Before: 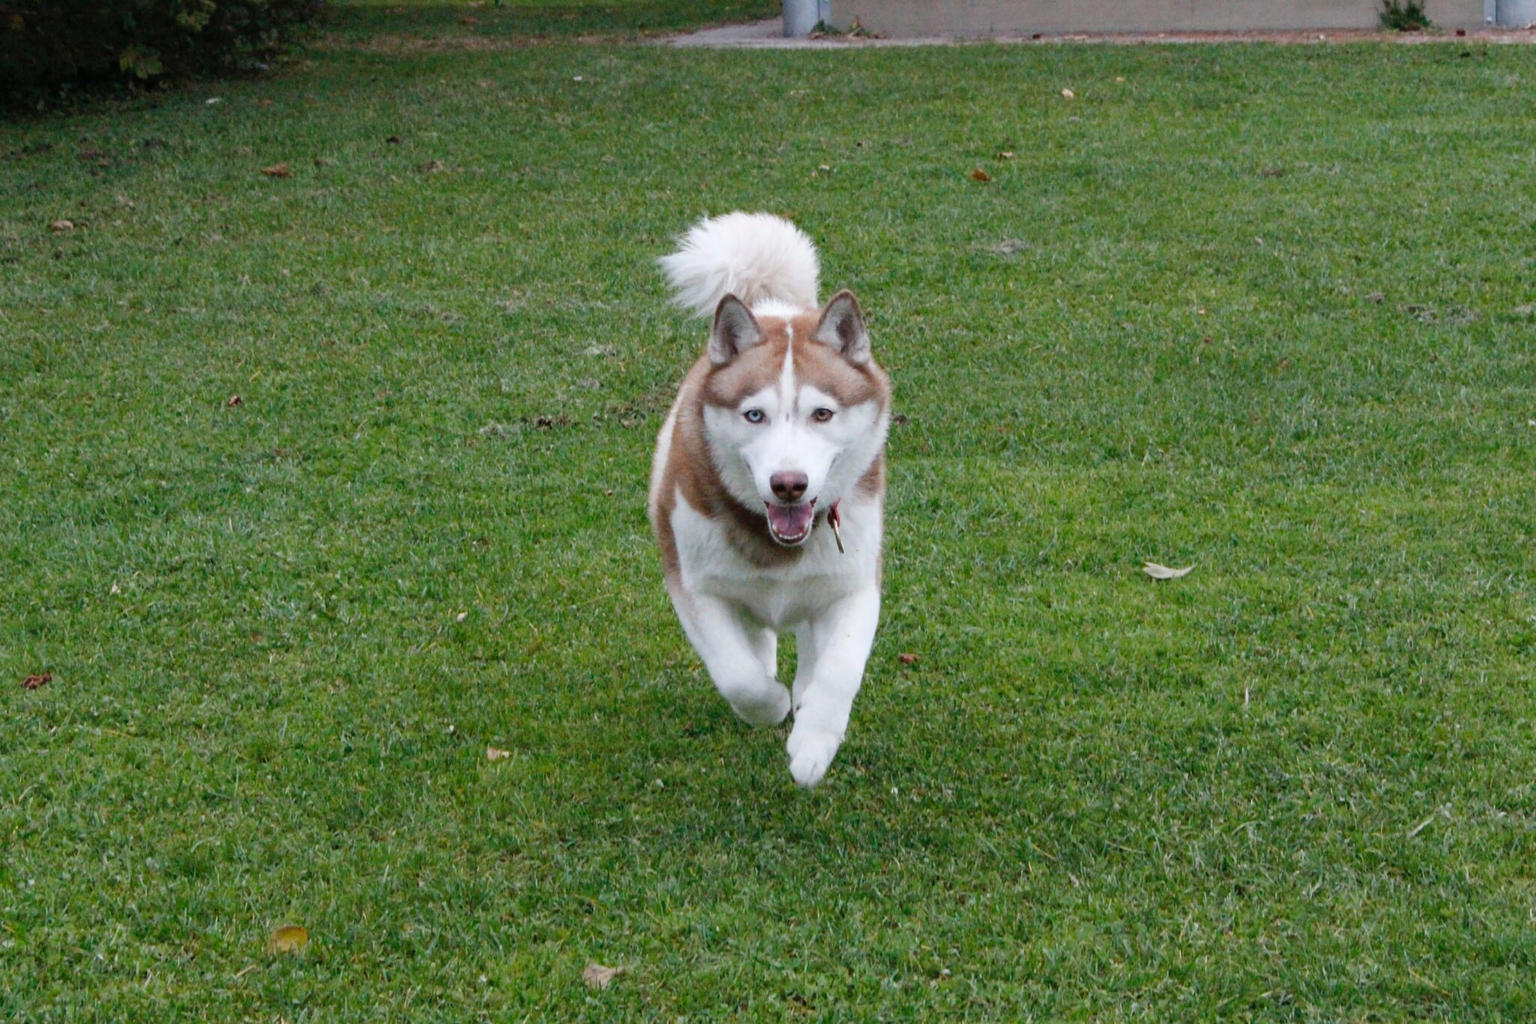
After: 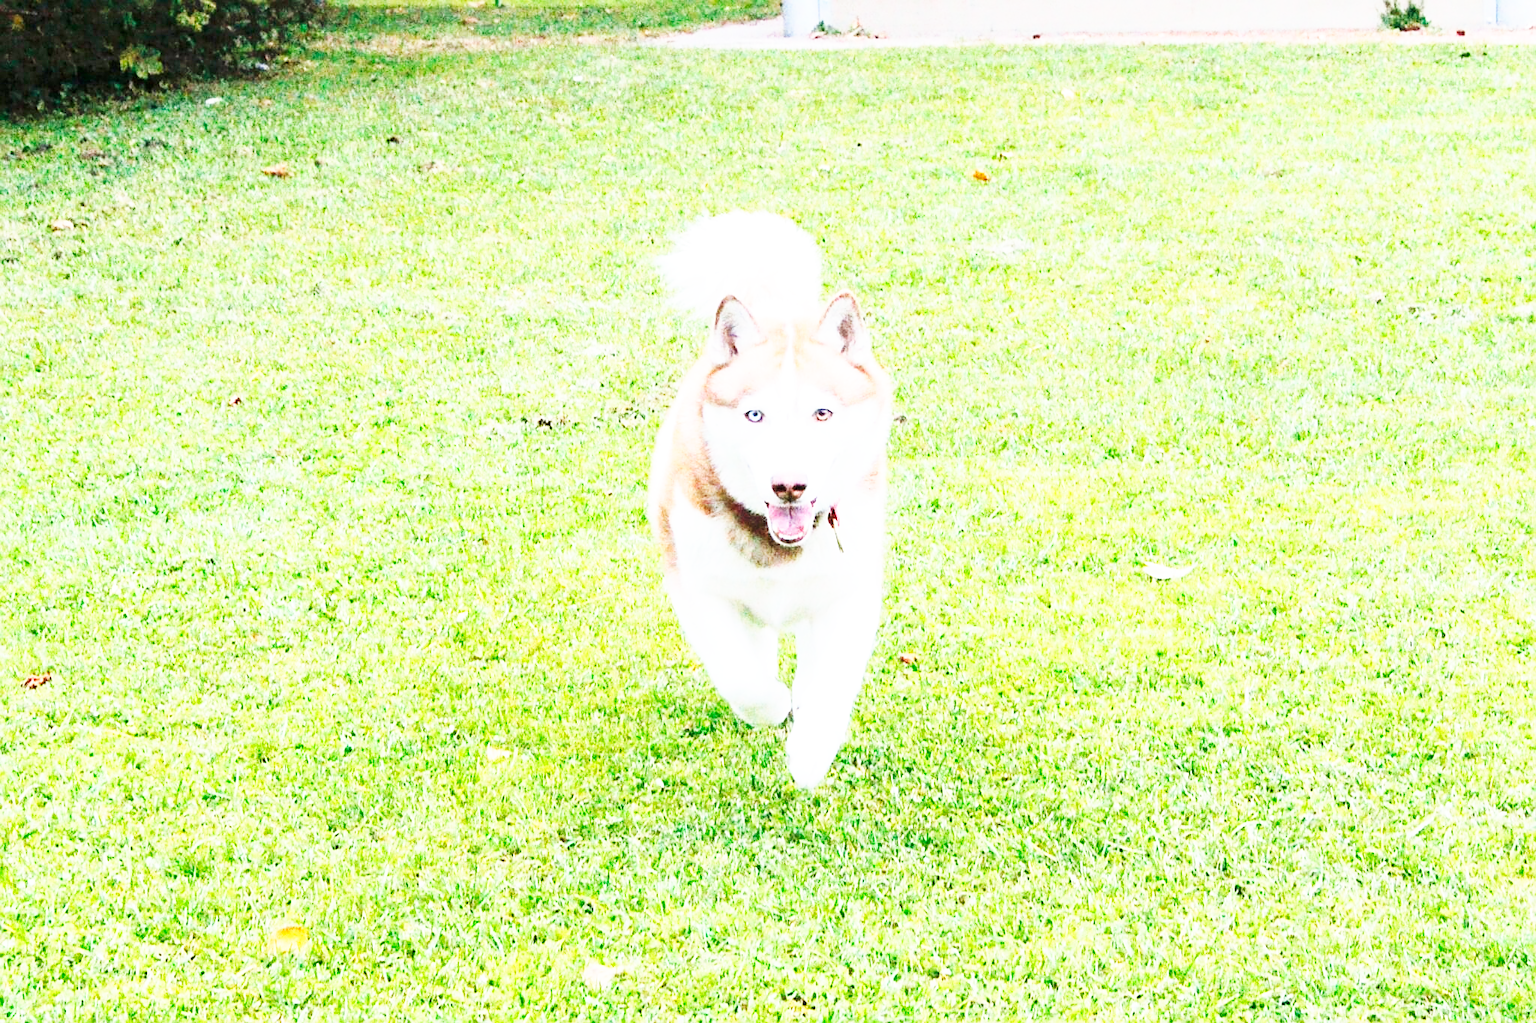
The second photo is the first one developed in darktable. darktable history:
sharpen: on, module defaults
base curve: curves: ch0 [(0, 0) (0.007, 0.004) (0.027, 0.03) (0.046, 0.07) (0.207, 0.54) (0.442, 0.872) (0.673, 0.972) (1, 1)], preserve colors none
tone equalizer: -8 EV 1.97 EV, -7 EV 1.98 EV, -6 EV 1.99 EV, -5 EV 1.98 EV, -4 EV 1.97 EV, -3 EV 1.48 EV, -2 EV 0.985 EV, -1 EV 0.513 EV, edges refinement/feathering 500, mask exposure compensation -1.57 EV, preserve details no
